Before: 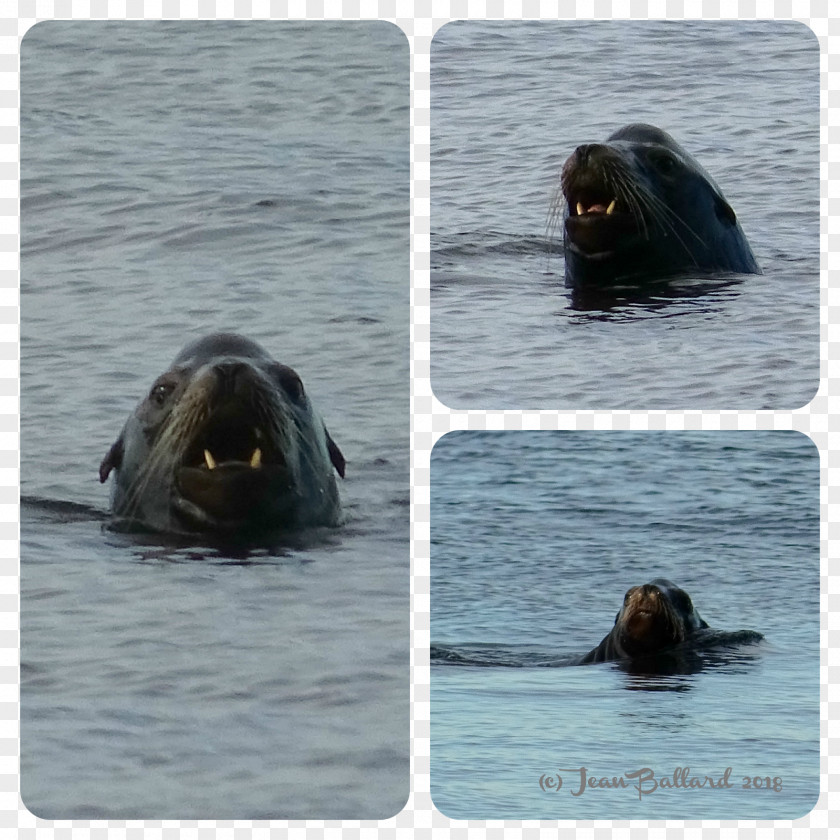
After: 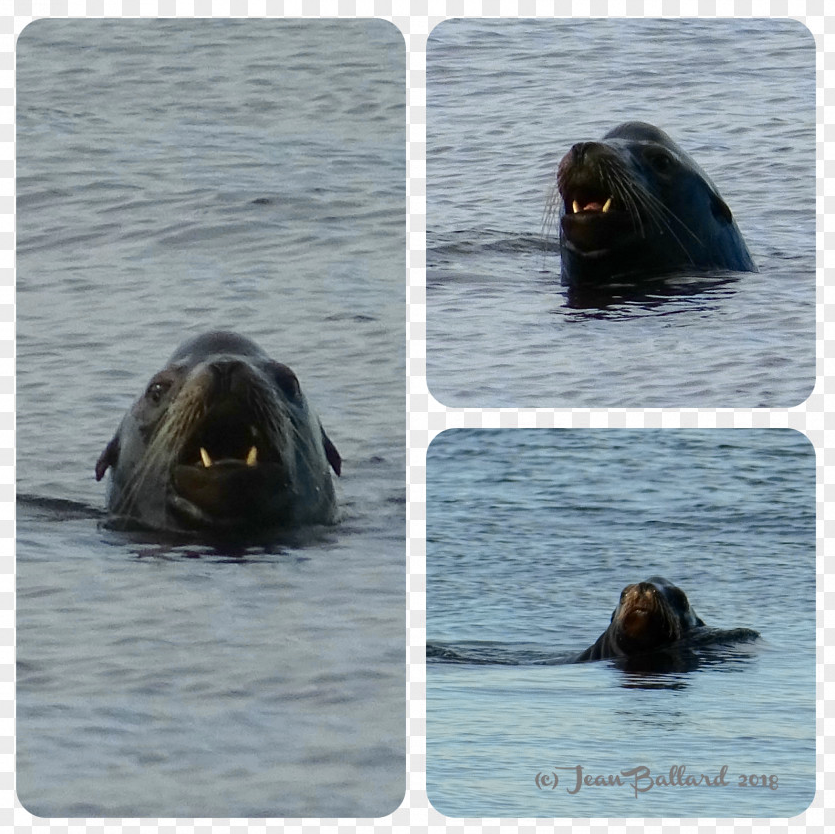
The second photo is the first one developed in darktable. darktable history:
color zones: curves: ch0 [(0.004, 0.305) (0.261, 0.623) (0.389, 0.399) (0.708, 0.571) (0.947, 0.34)]; ch1 [(0.025, 0.645) (0.229, 0.584) (0.326, 0.551) (0.484, 0.262) (0.757, 0.643)]
crop and rotate: left 0.581%, top 0.304%, bottom 0.37%
